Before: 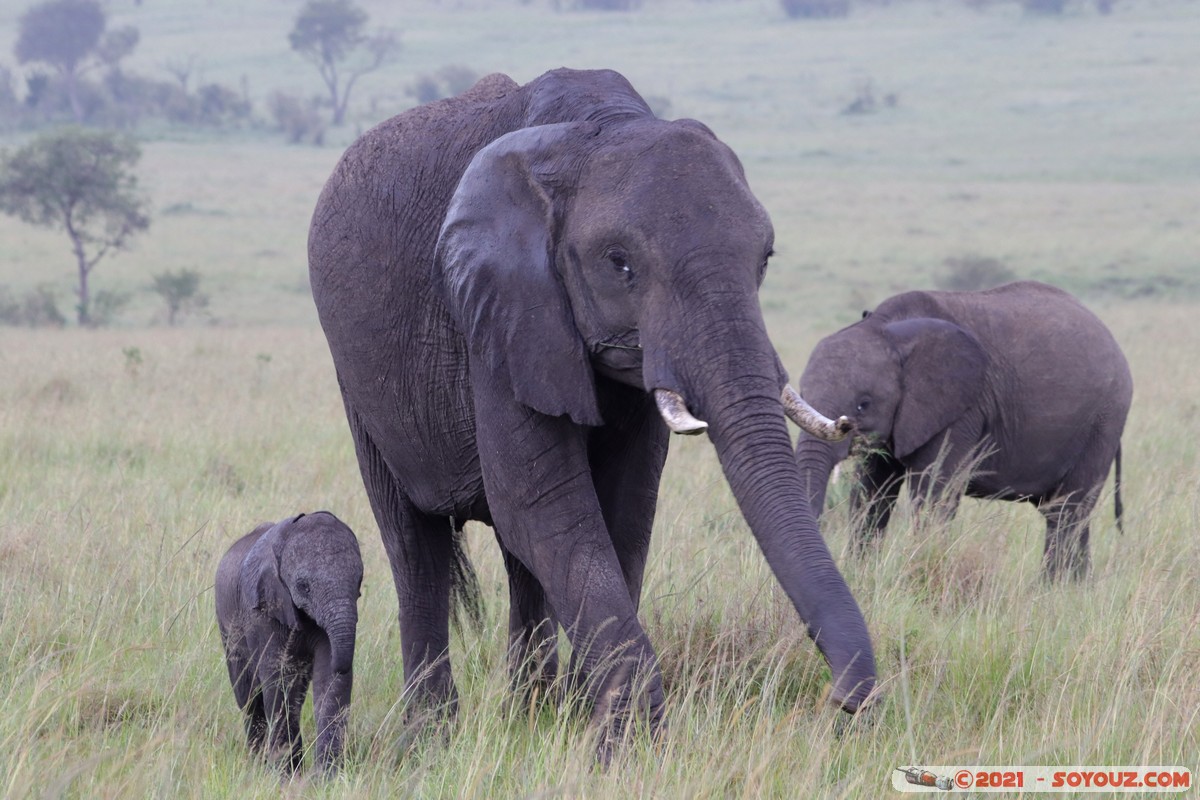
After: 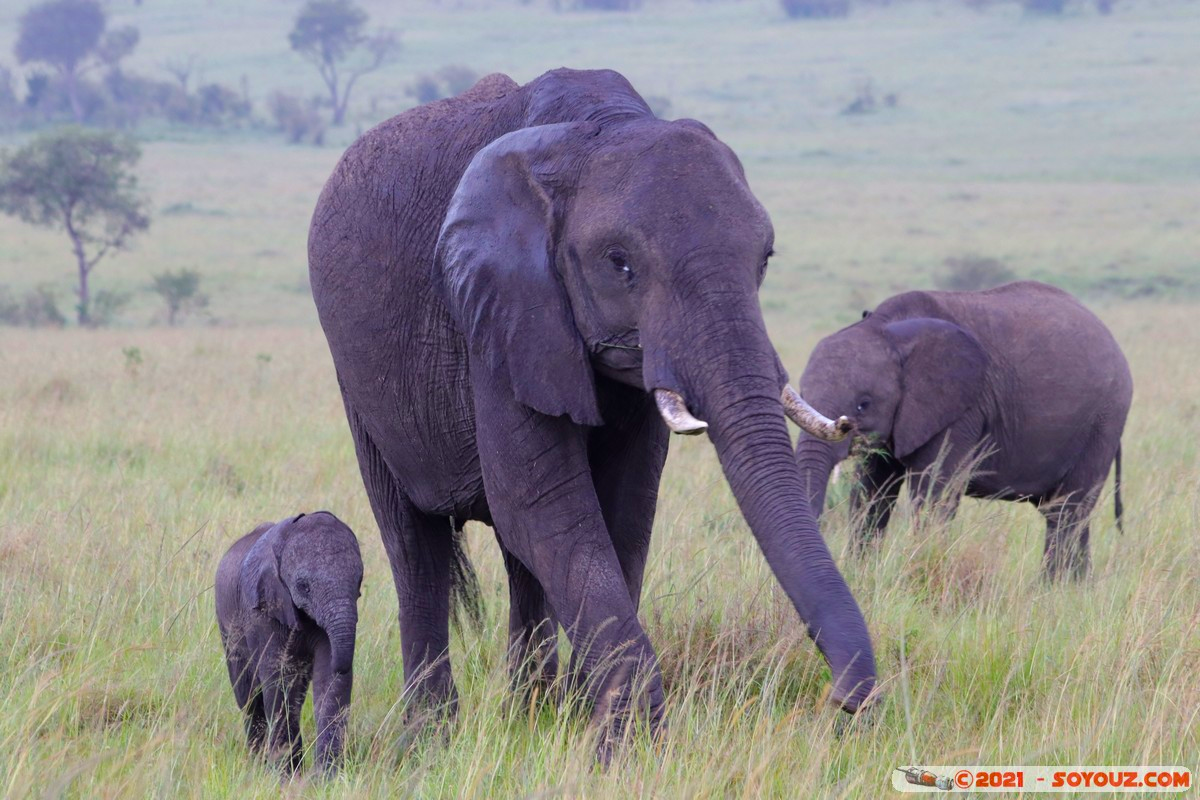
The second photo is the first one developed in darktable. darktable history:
velvia: strength 32.37%, mid-tones bias 0.207
